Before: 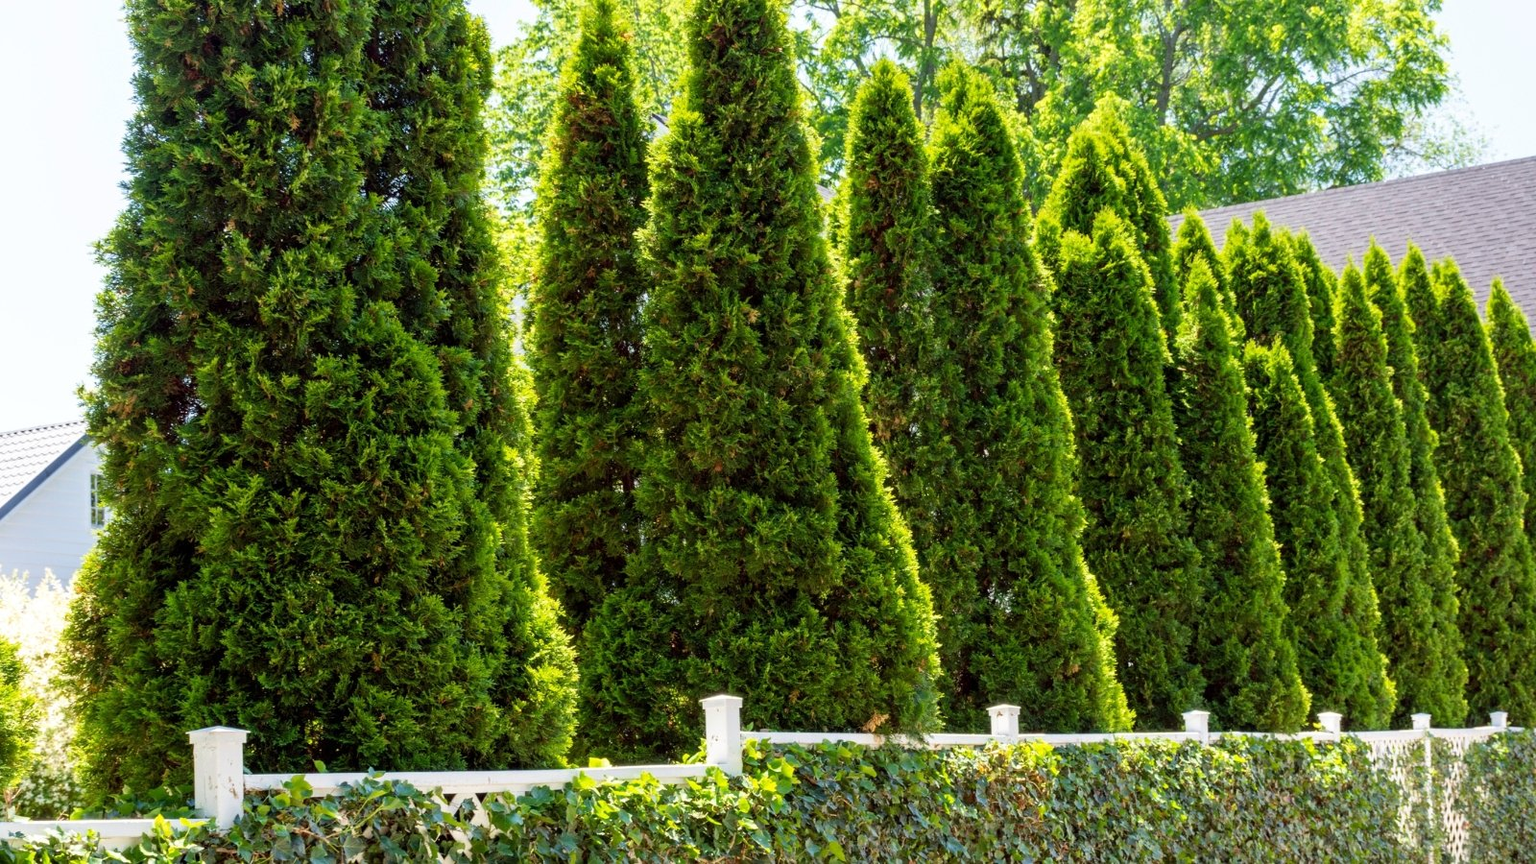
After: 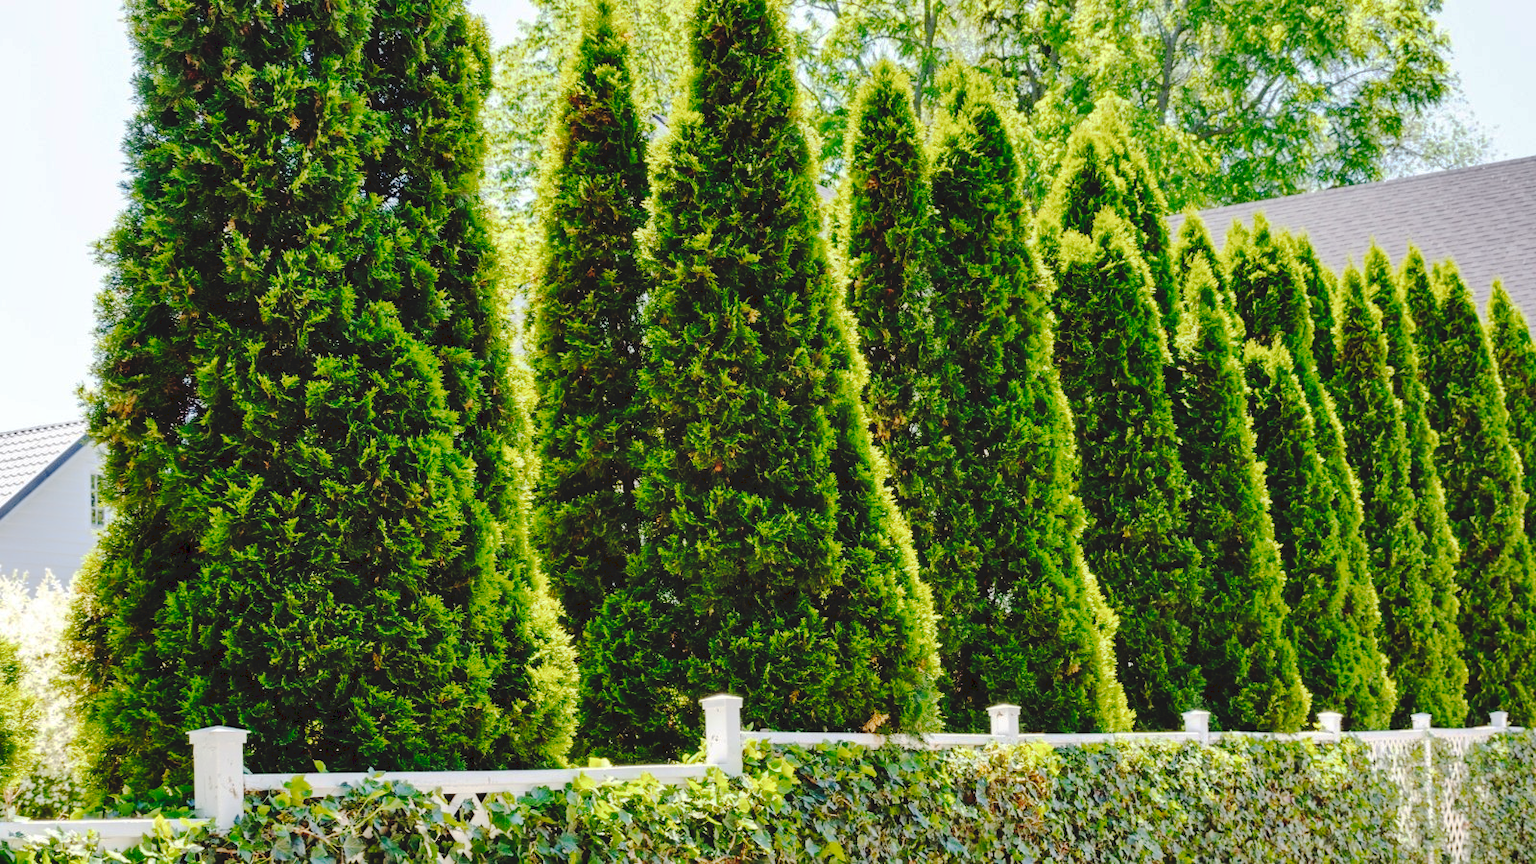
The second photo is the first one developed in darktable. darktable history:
tone curve: curves: ch0 [(0, 0) (0.003, 0.089) (0.011, 0.089) (0.025, 0.088) (0.044, 0.089) (0.069, 0.094) (0.1, 0.108) (0.136, 0.119) (0.177, 0.147) (0.224, 0.204) (0.277, 0.28) (0.335, 0.389) (0.399, 0.486) (0.468, 0.588) (0.543, 0.647) (0.623, 0.705) (0.709, 0.759) (0.801, 0.815) (0.898, 0.873) (1, 1)], preserve colors none
shadows and highlights: shadows color adjustment 97.67%, low approximation 0.01, soften with gaussian
